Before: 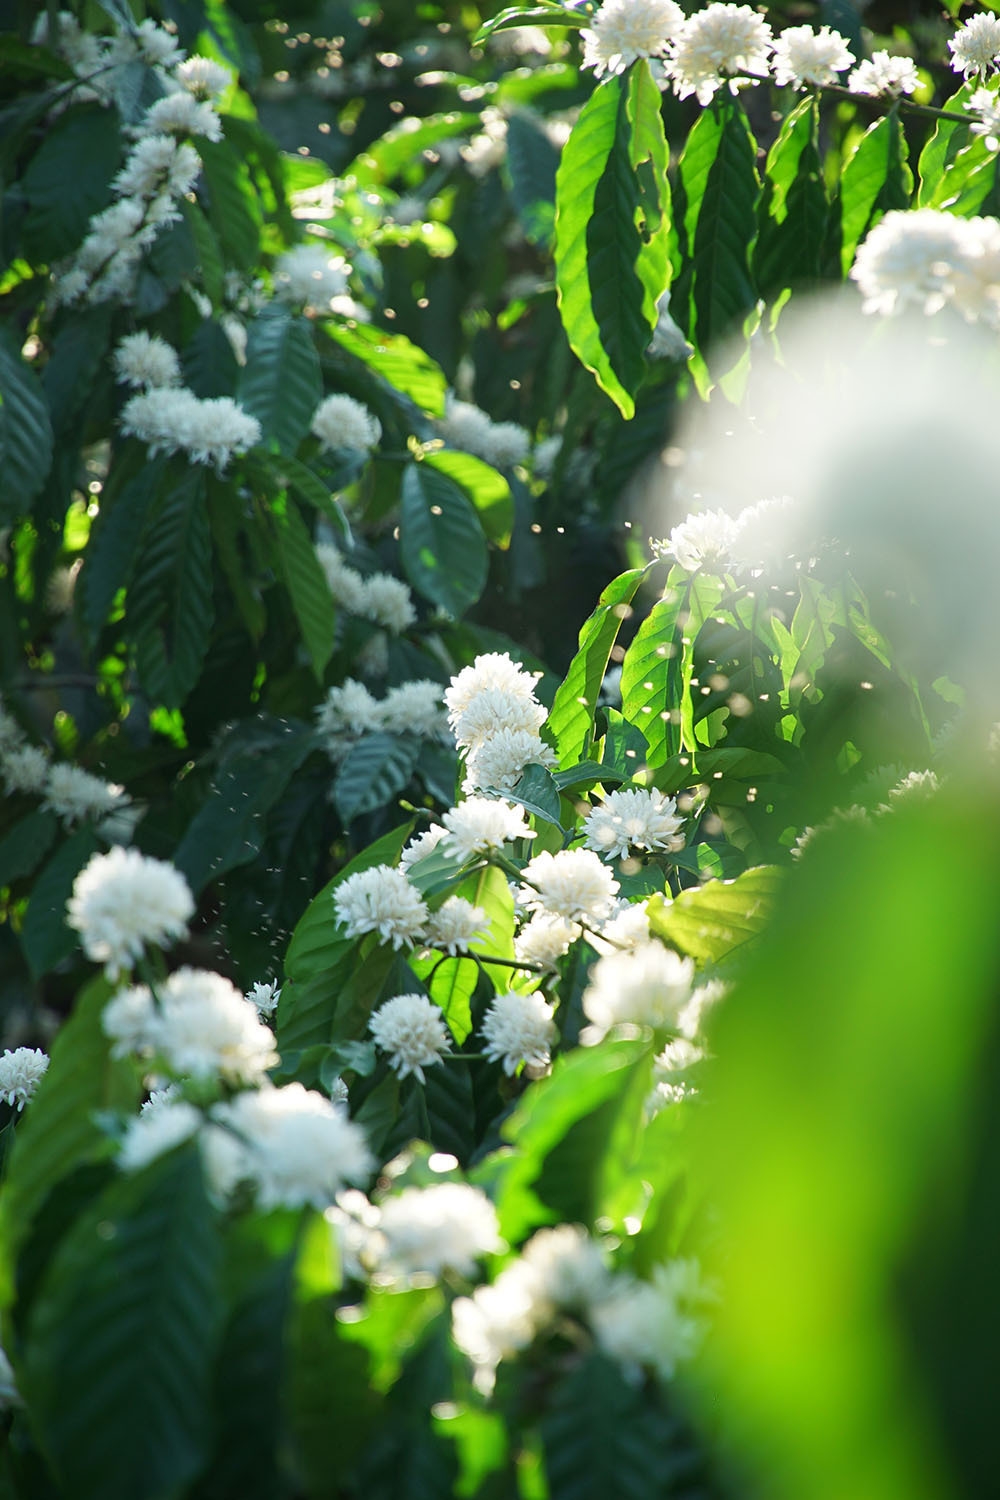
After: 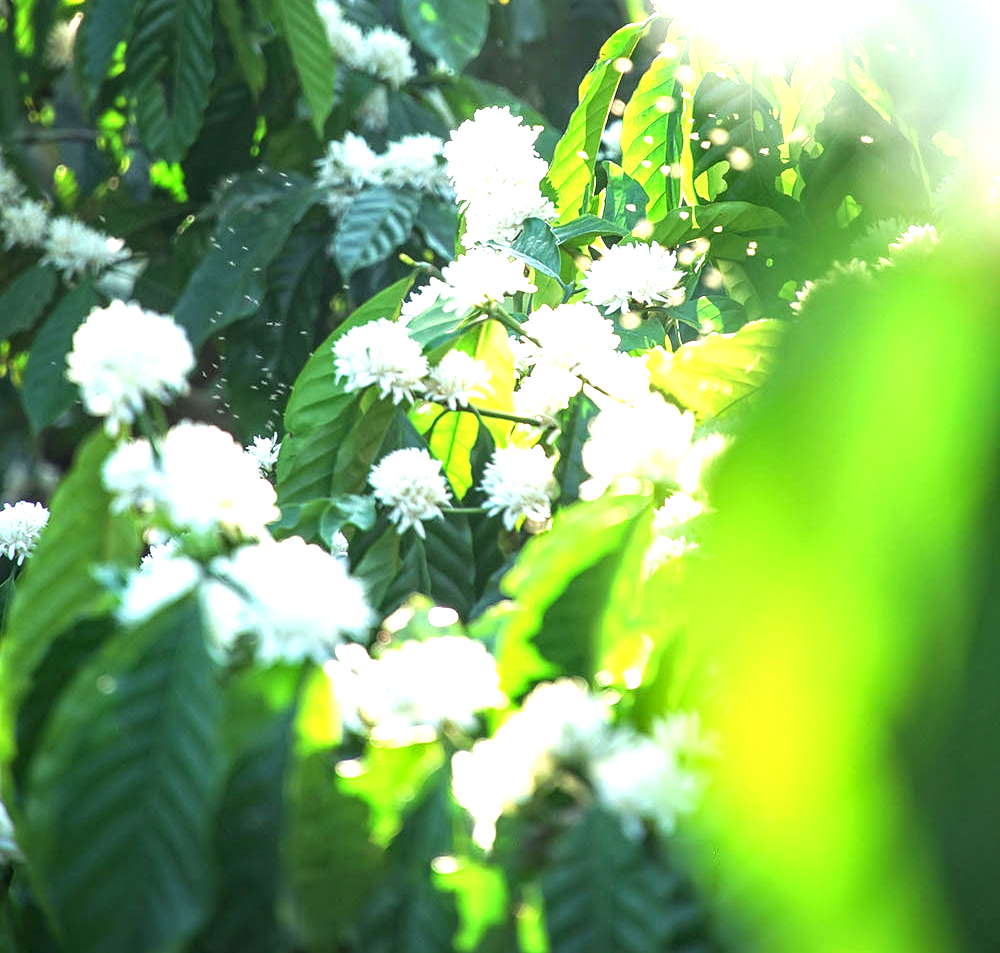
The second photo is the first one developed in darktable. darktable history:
exposure: black level correction 0, exposure 1.45 EV, compensate exposure bias true, compensate highlight preservation false
crop and rotate: top 36.435%
local contrast: detail 130%
